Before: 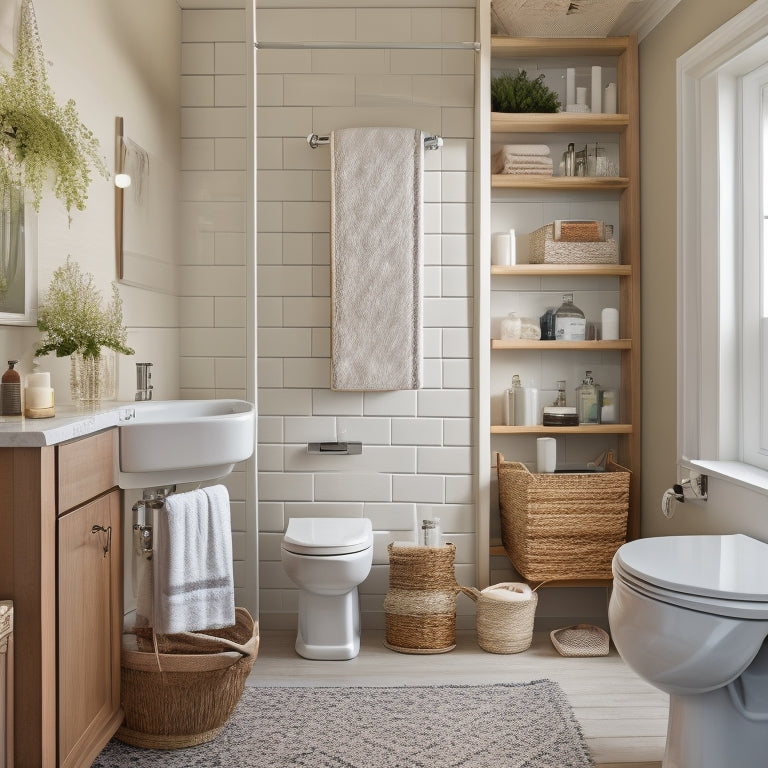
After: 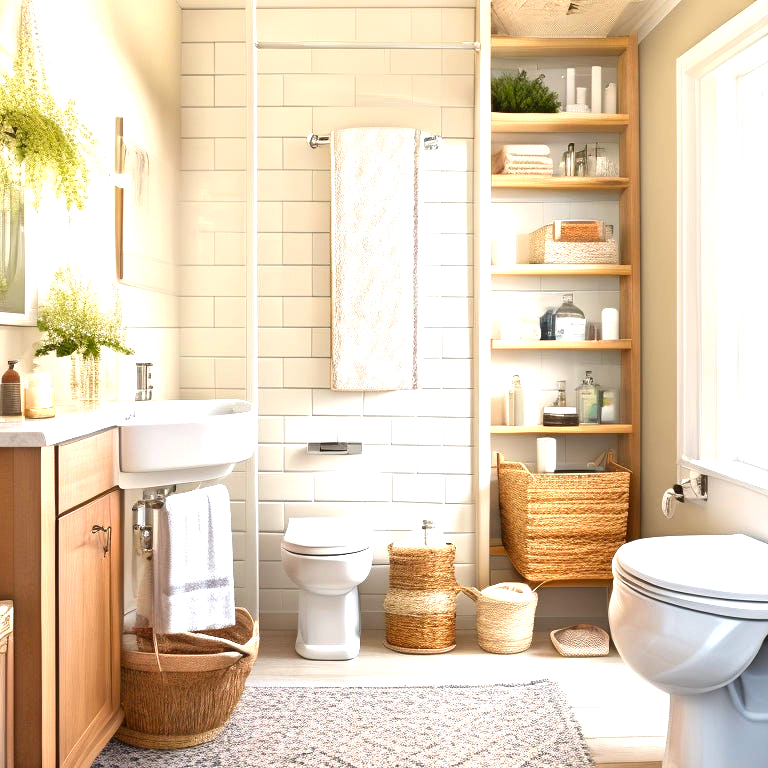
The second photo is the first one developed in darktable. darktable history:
exposure: black level correction 0.001, exposure 1.398 EV, compensate exposure bias true, compensate highlight preservation false
contrast brightness saturation: brightness -0.026, saturation 0.345
